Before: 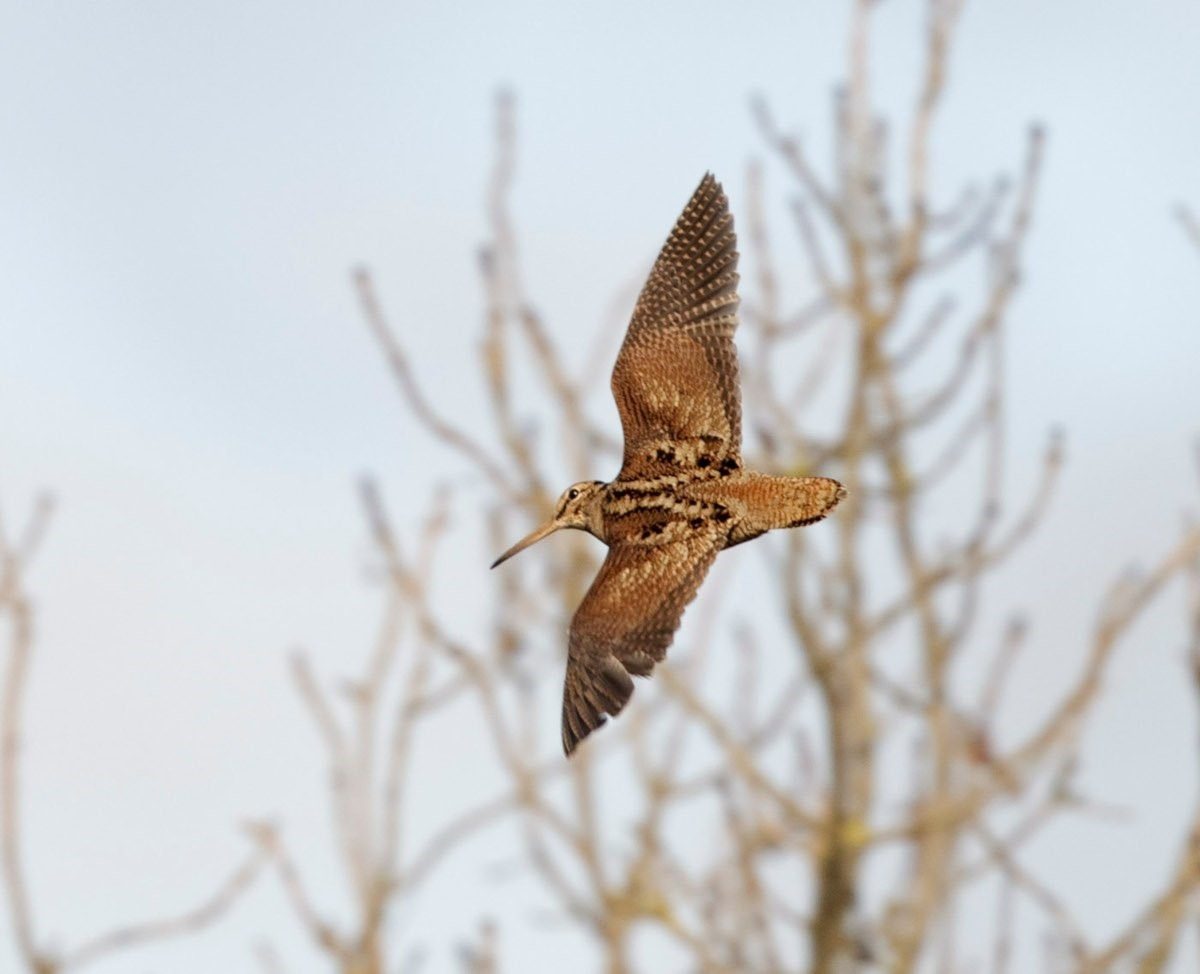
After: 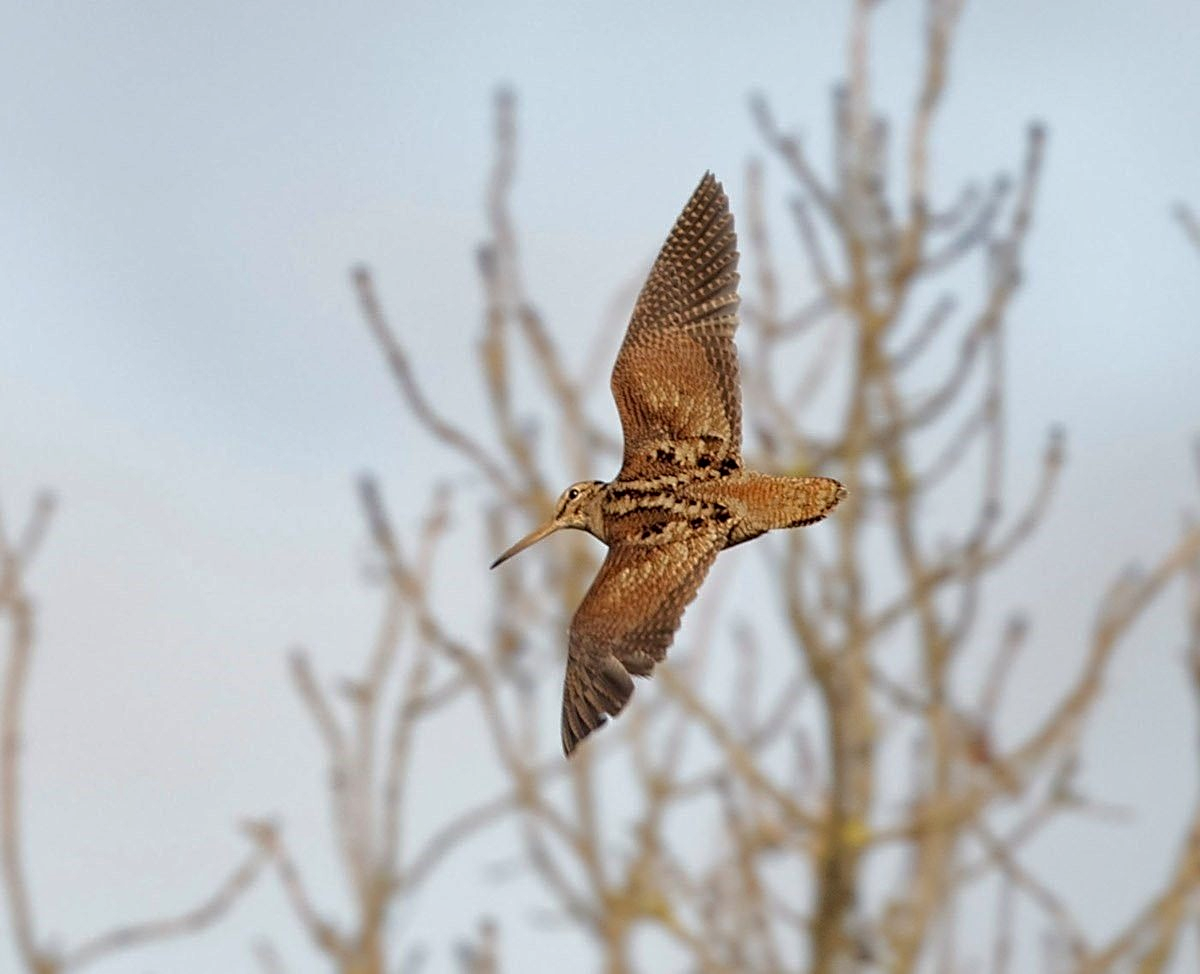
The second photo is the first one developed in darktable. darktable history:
shadows and highlights: shadows 30.06
sharpen: amount 0.494
